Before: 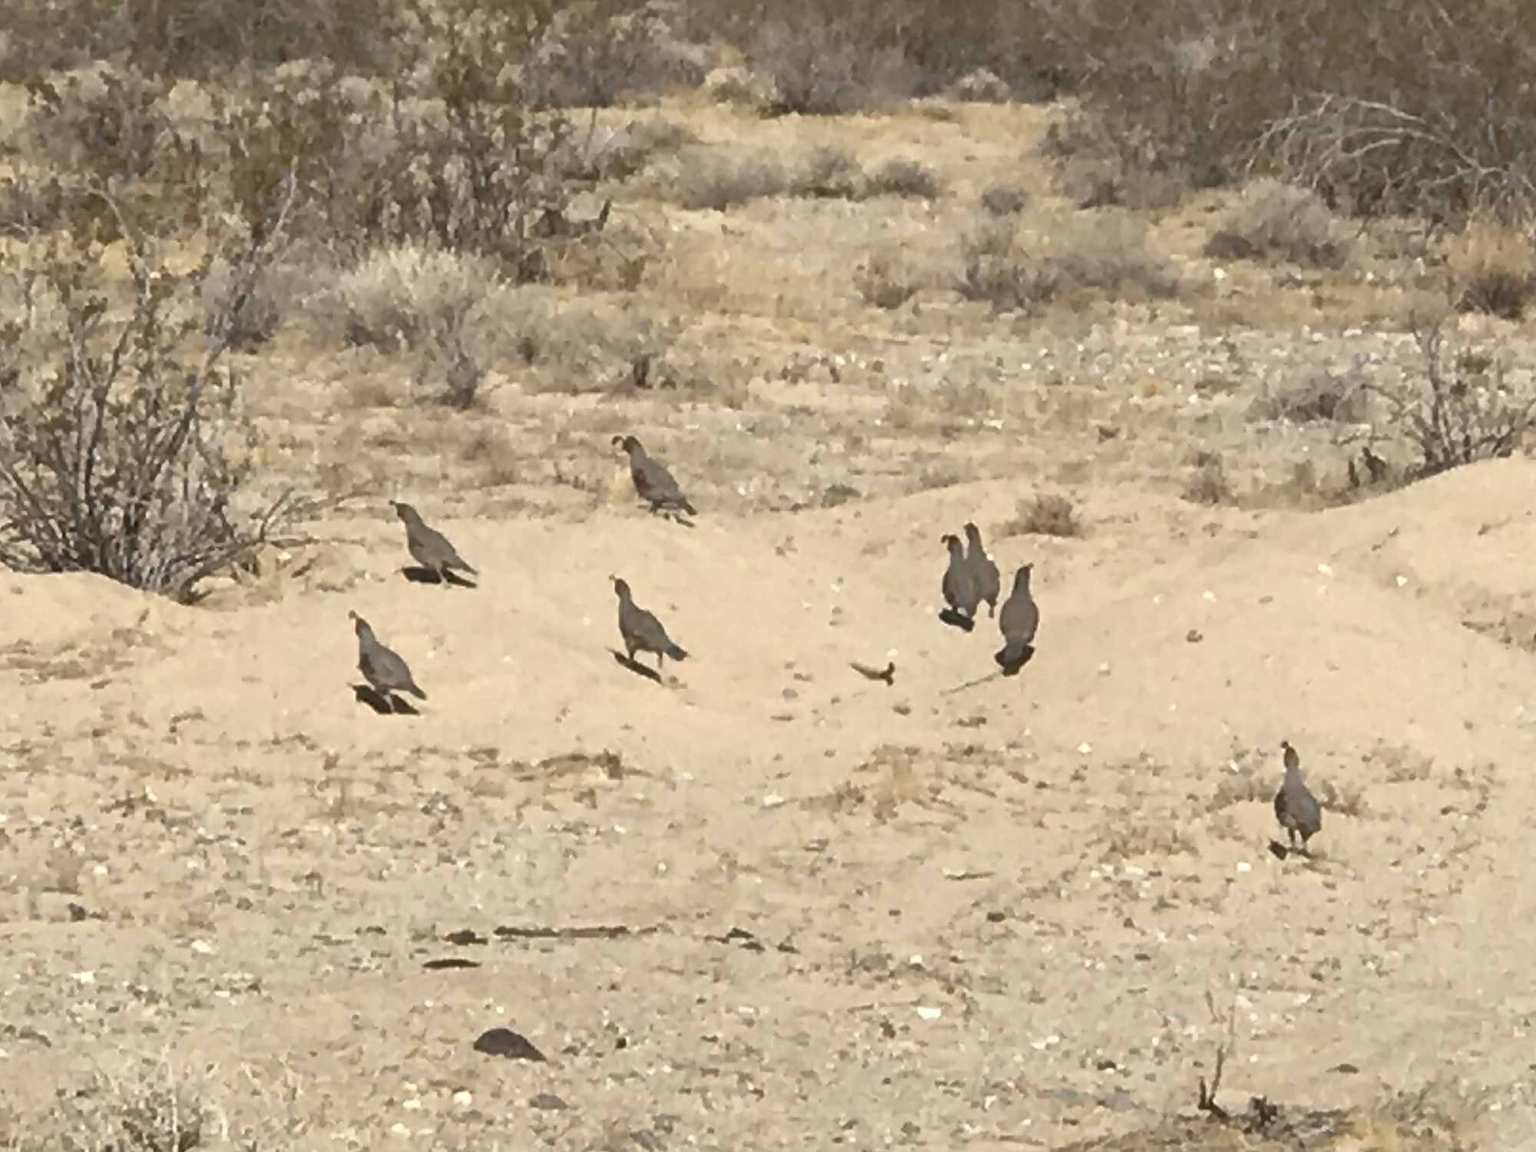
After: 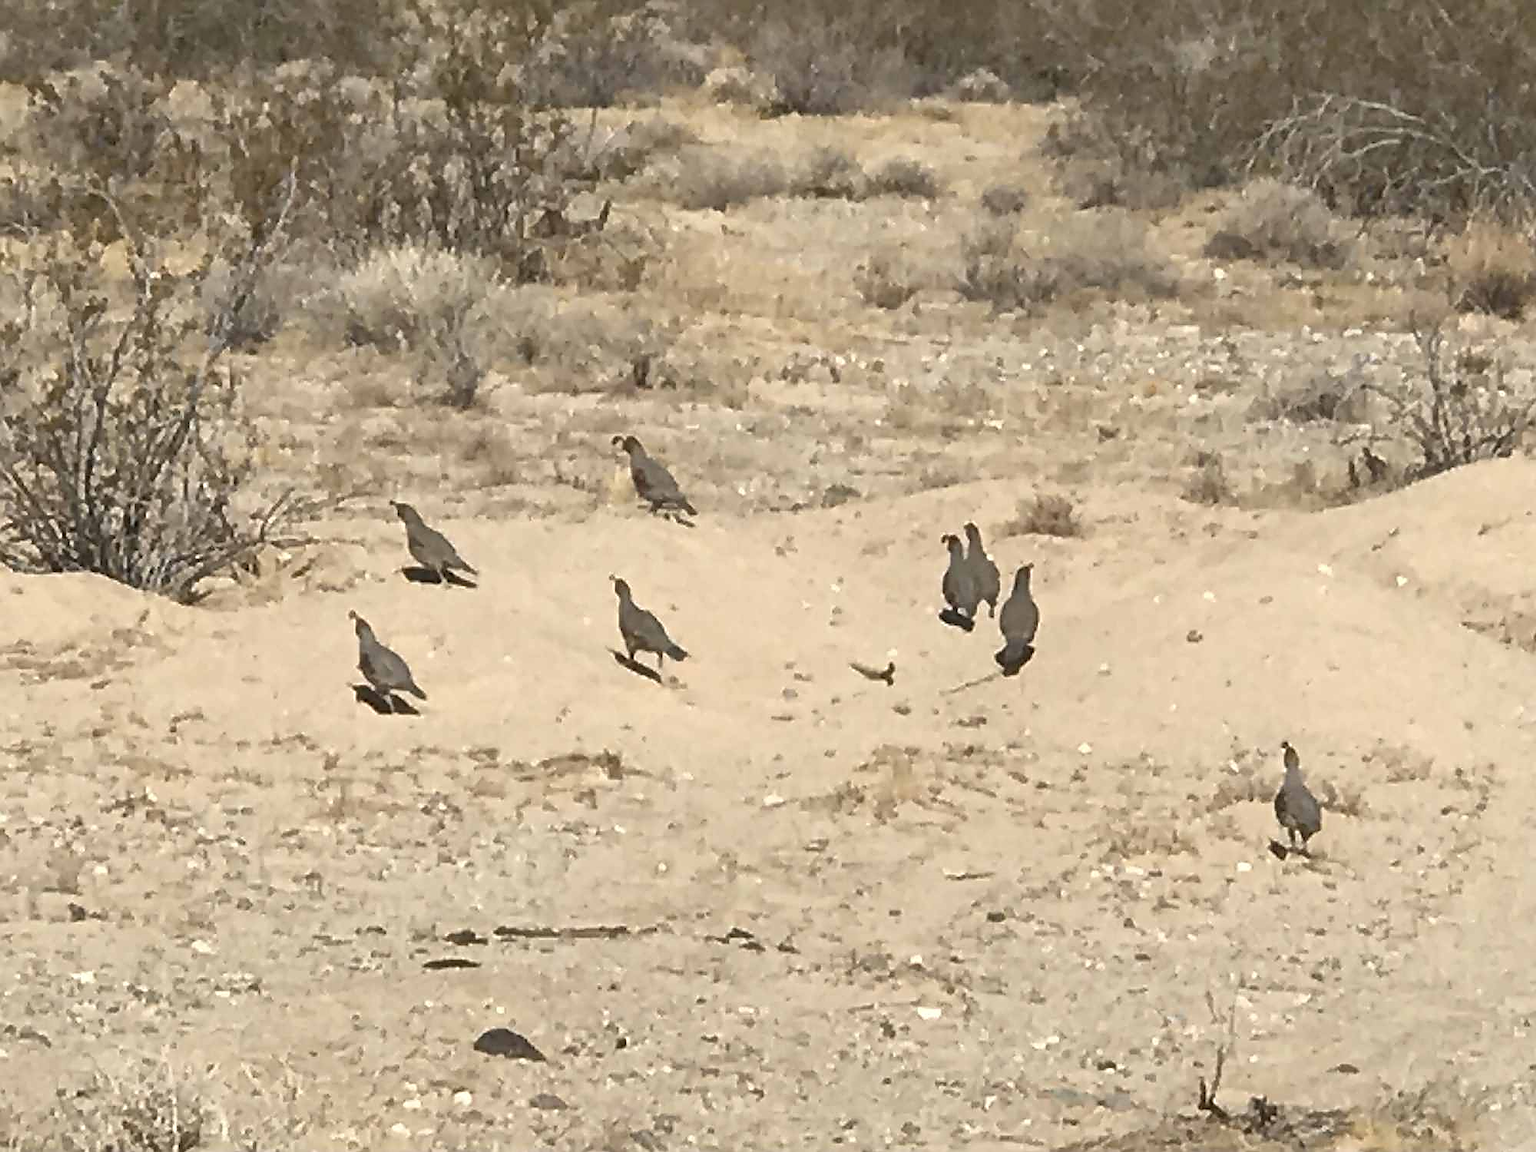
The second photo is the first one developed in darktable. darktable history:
sharpen: radius 1.4, amount 1.25, threshold 0.7
contrast brightness saturation: contrast 0.05
